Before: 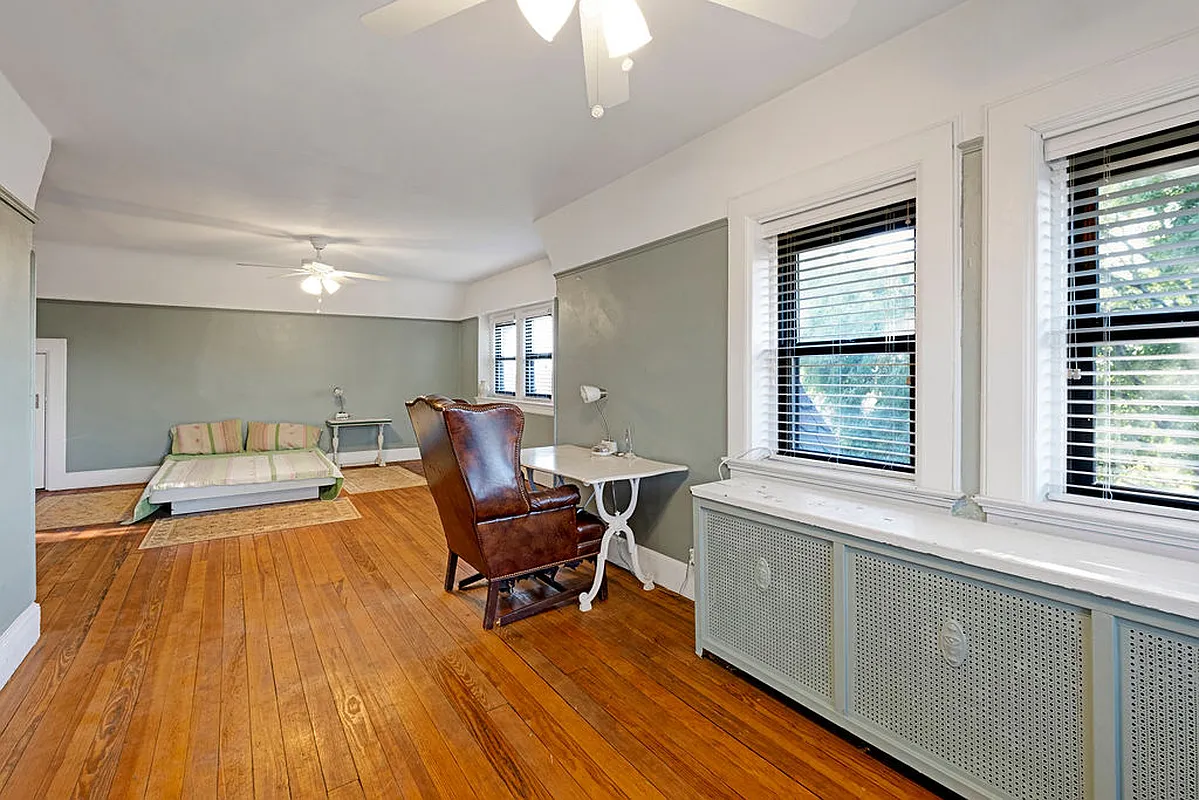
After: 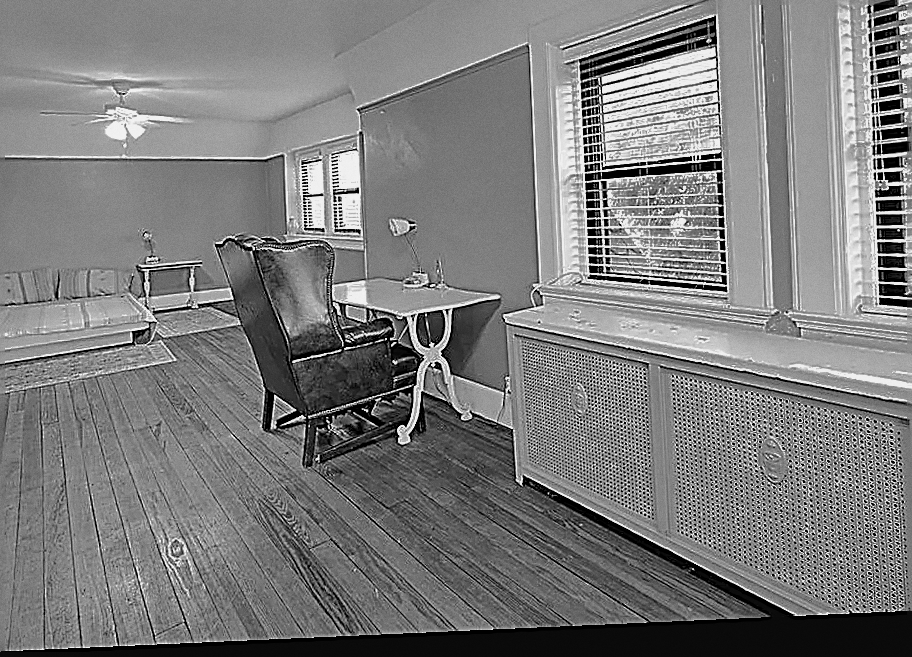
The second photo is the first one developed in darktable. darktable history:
rotate and perspective: rotation -2.56°, automatic cropping off
crop: left 16.871%, top 22.857%, right 9.116%
sharpen: amount 1.861
monochrome: a -71.75, b 75.82
shadows and highlights: shadows 25, highlights -70
grain: coarseness 0.09 ISO, strength 16.61%
exposure: black level correction -0.003, exposure 0.04 EV, compensate highlight preservation false
